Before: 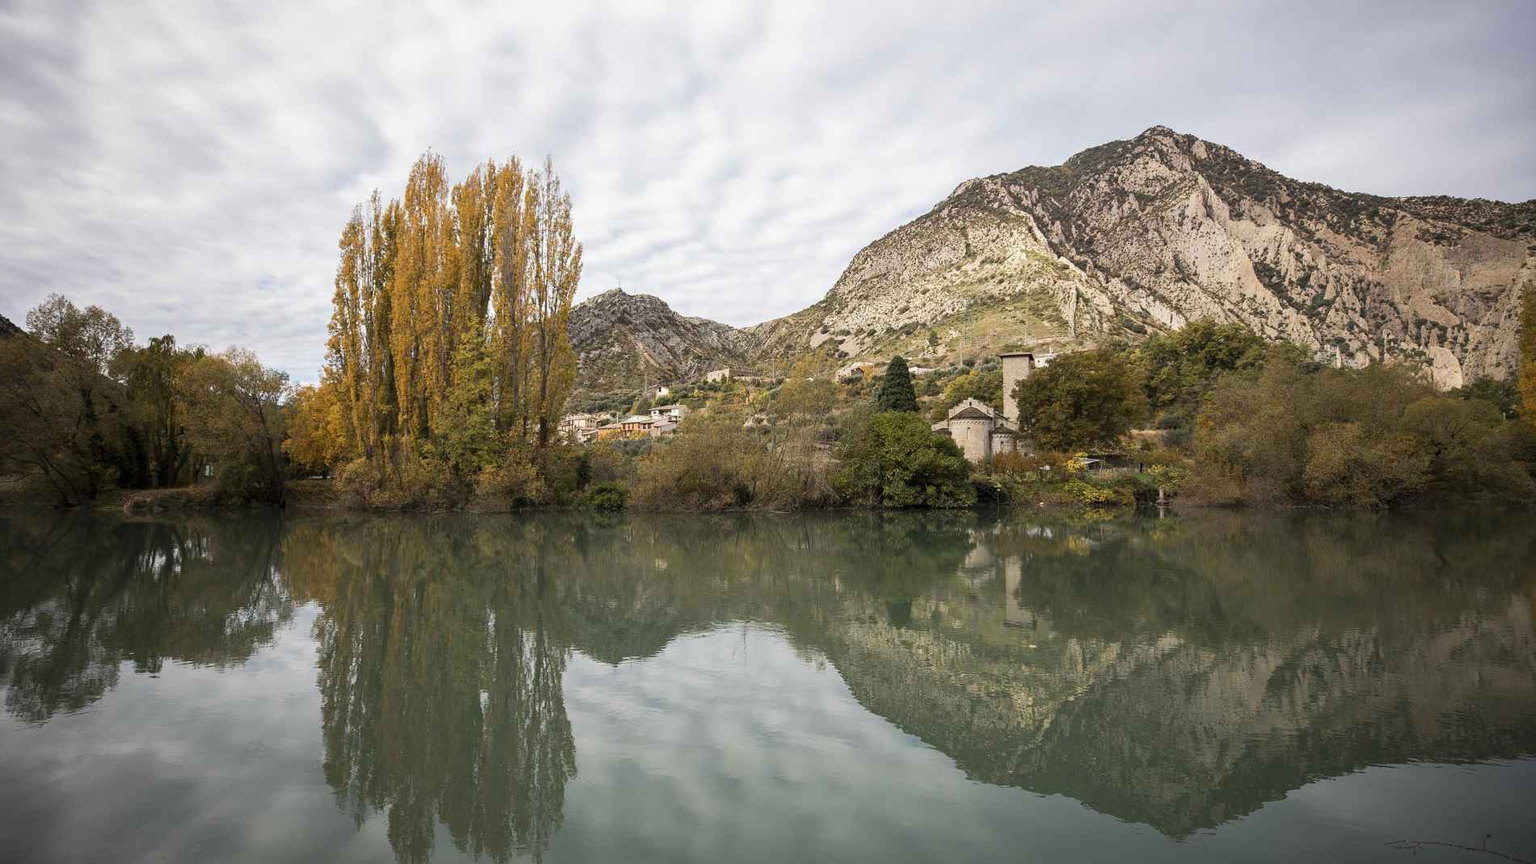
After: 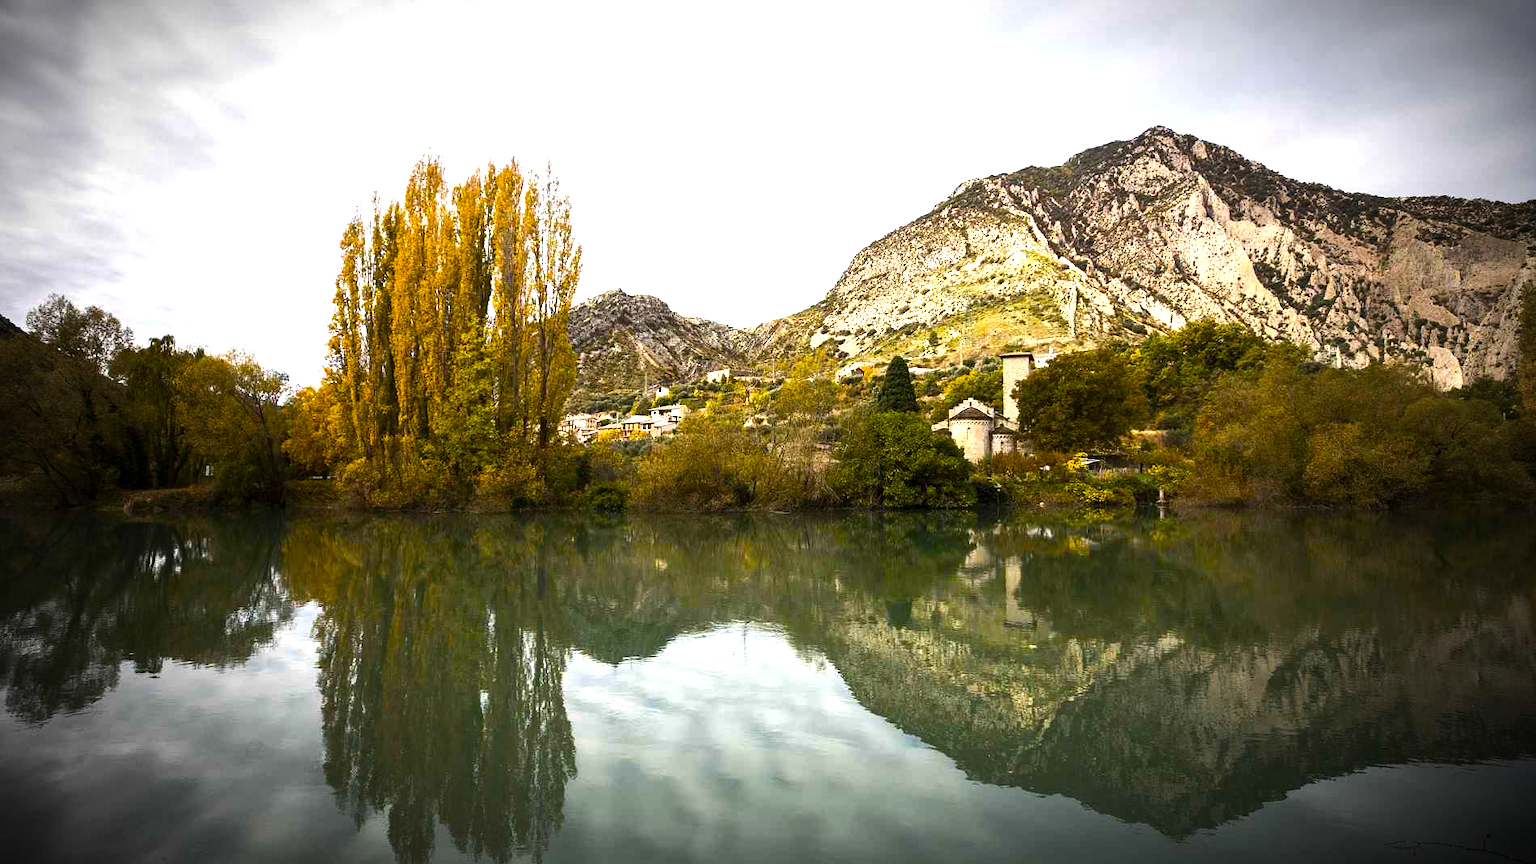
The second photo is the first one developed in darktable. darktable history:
tone equalizer: -8 EV -0.417 EV, -7 EV -0.389 EV, -6 EV -0.333 EV, -5 EV -0.222 EV, -3 EV 0.222 EV, -2 EV 0.333 EV, -1 EV 0.389 EV, +0 EV 0.417 EV, edges refinement/feathering 500, mask exposure compensation -1.57 EV, preserve details no
vignetting: fall-off start 67.5%, fall-off radius 67.23%, brightness -0.813, automatic ratio true
color balance rgb: linear chroma grading › global chroma 9%, perceptual saturation grading › global saturation 36%, perceptual saturation grading › shadows 35%, perceptual brilliance grading › global brilliance 21.21%, perceptual brilliance grading › shadows -35%, global vibrance 21.21%
